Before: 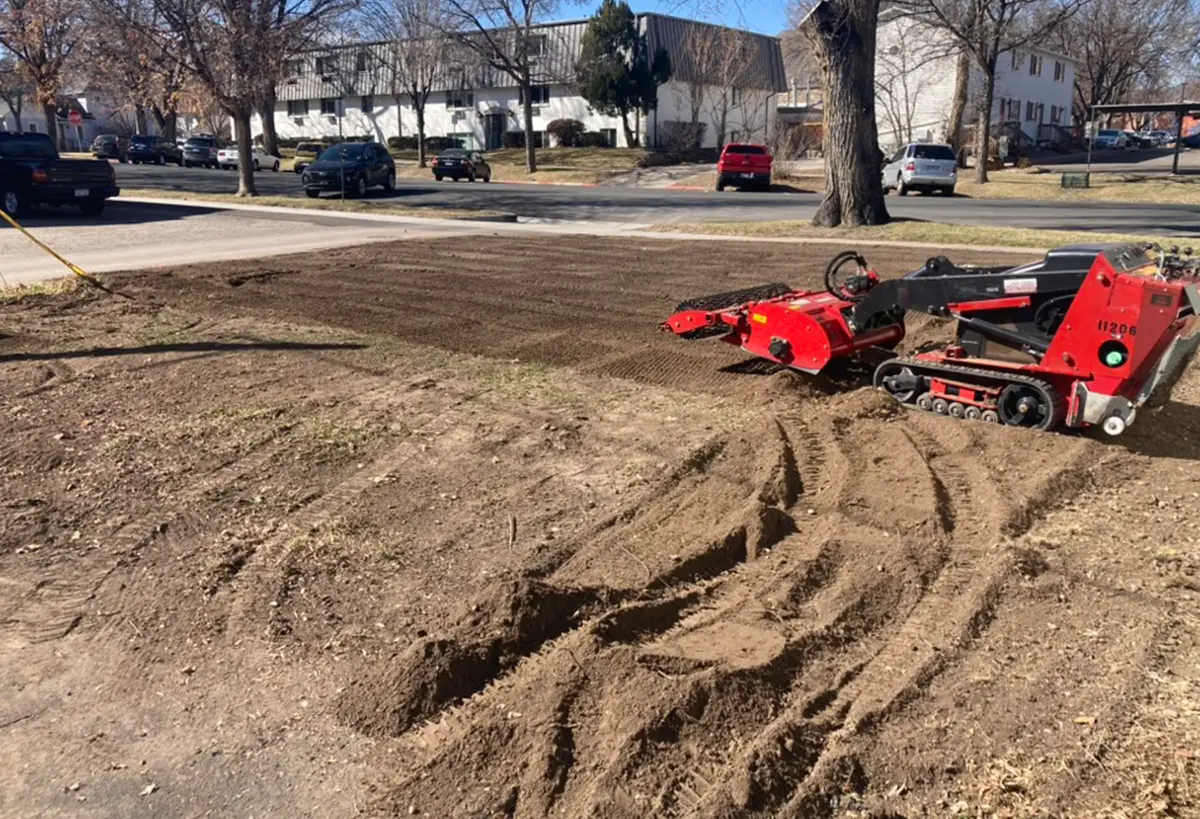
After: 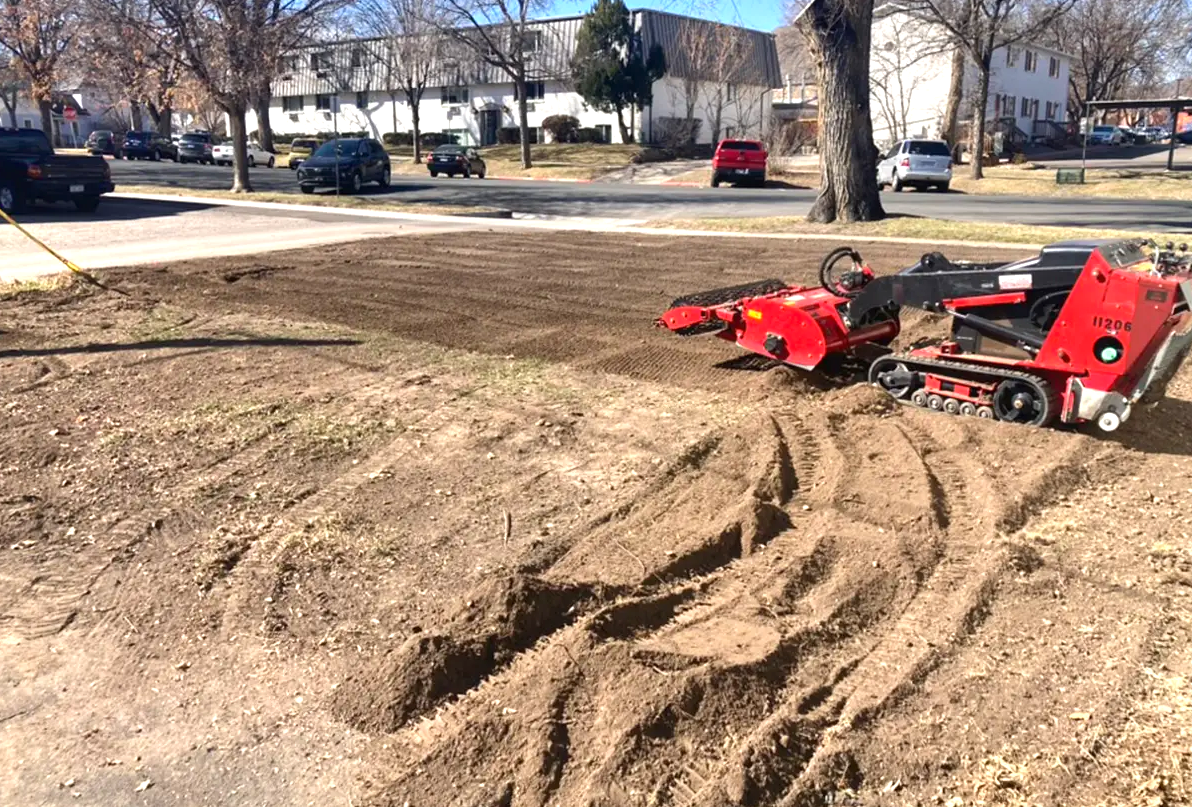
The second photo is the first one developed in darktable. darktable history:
crop: left 0.496%, top 0.568%, right 0.155%, bottom 0.806%
exposure: black level correction 0, exposure 0.696 EV, compensate highlight preservation false
